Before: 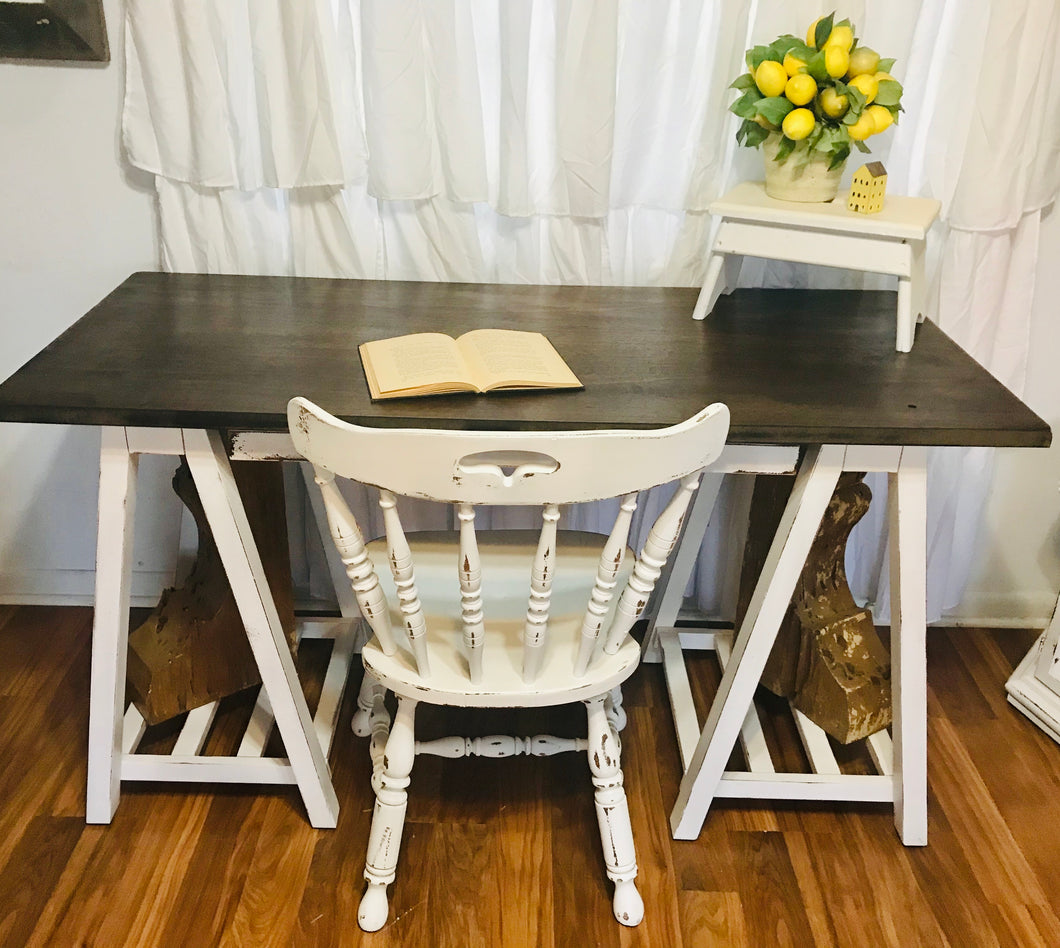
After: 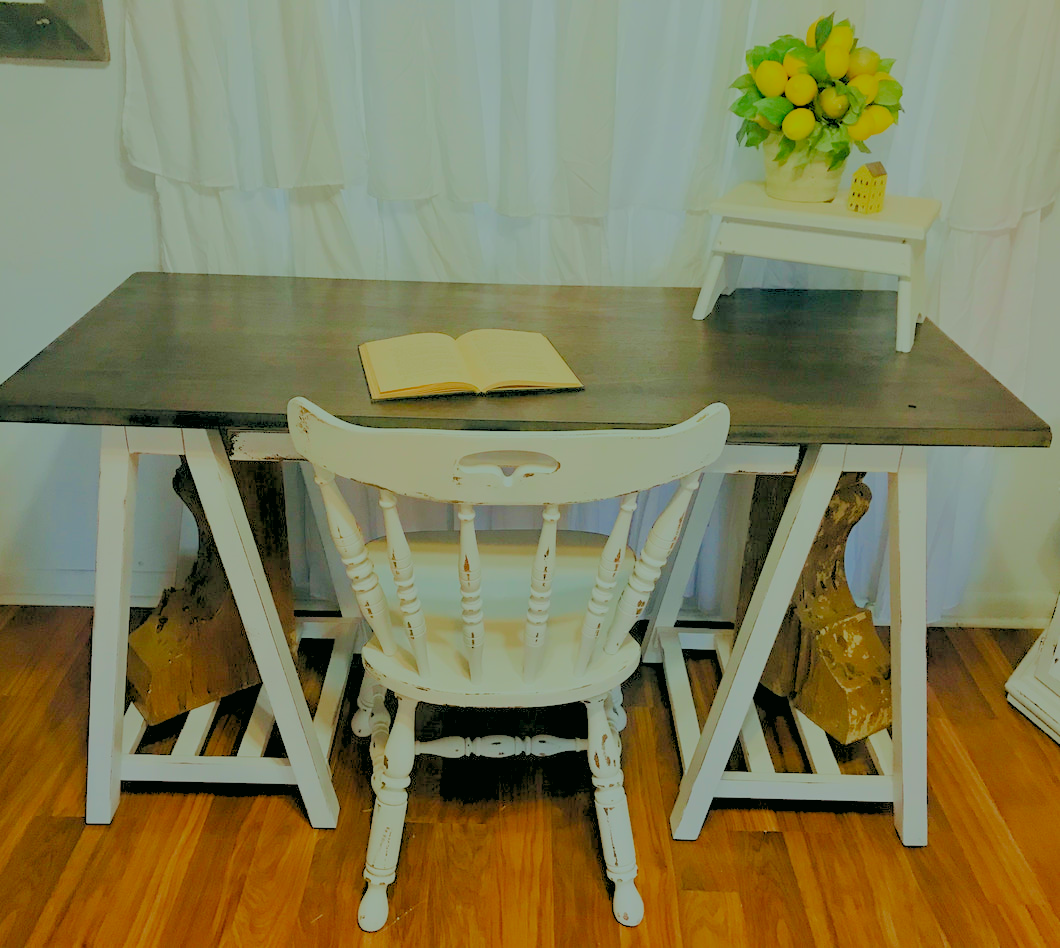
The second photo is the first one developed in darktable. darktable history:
filmic rgb: black relative exposure -16 EV, white relative exposure 8 EV, threshold 3 EV, hardness 4.17, latitude 50%, contrast 0.5, color science v5 (2021), contrast in shadows safe, contrast in highlights safe, enable highlight reconstruction true
rgb levels: levels [[0.013, 0.434, 0.89], [0, 0.5, 1], [0, 0.5, 1]]
tone equalizer: on, module defaults
color correction: highlights a* -7.33, highlights b* 1.26, shadows a* -3.55, saturation 1.4
